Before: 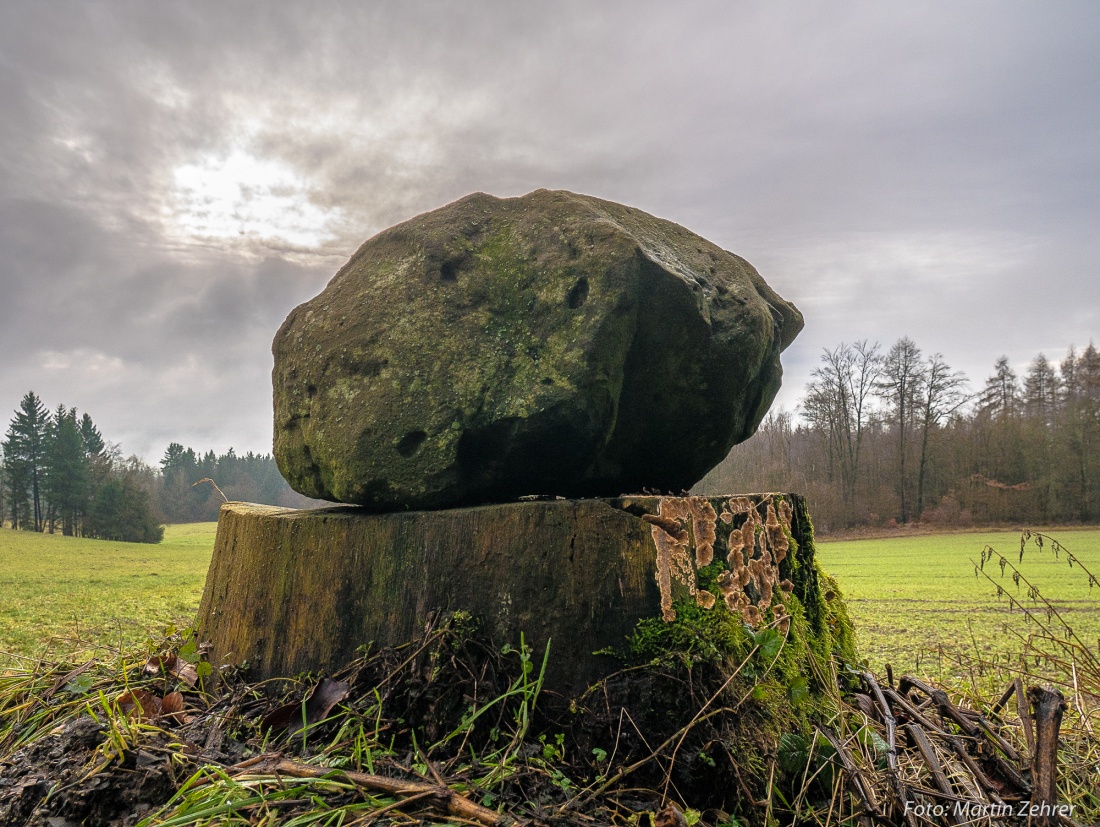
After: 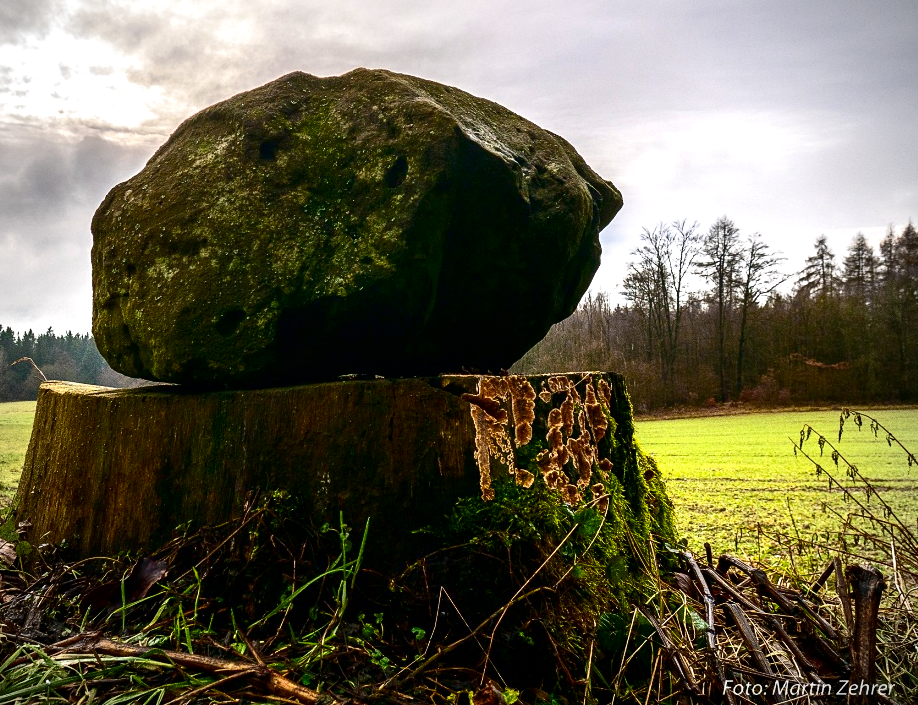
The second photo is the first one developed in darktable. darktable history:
crop: left 16.531%, top 14.671%
contrast brightness saturation: contrast 0.237, brightness -0.24, saturation 0.136
vignetting: on, module defaults
color balance rgb: shadows lift › chroma 0.915%, shadows lift › hue 112.81°, linear chroma grading › global chroma 0.852%, perceptual saturation grading › global saturation 20%, perceptual saturation grading › highlights -25.565%, perceptual saturation grading › shadows 49.616%, perceptual brilliance grading › global brilliance -4.537%, perceptual brilliance grading › highlights 23.921%, perceptual brilliance grading › mid-tones 7.299%, perceptual brilliance grading › shadows -4.749%
tone equalizer: edges refinement/feathering 500, mask exposure compensation -1.57 EV, preserve details no
